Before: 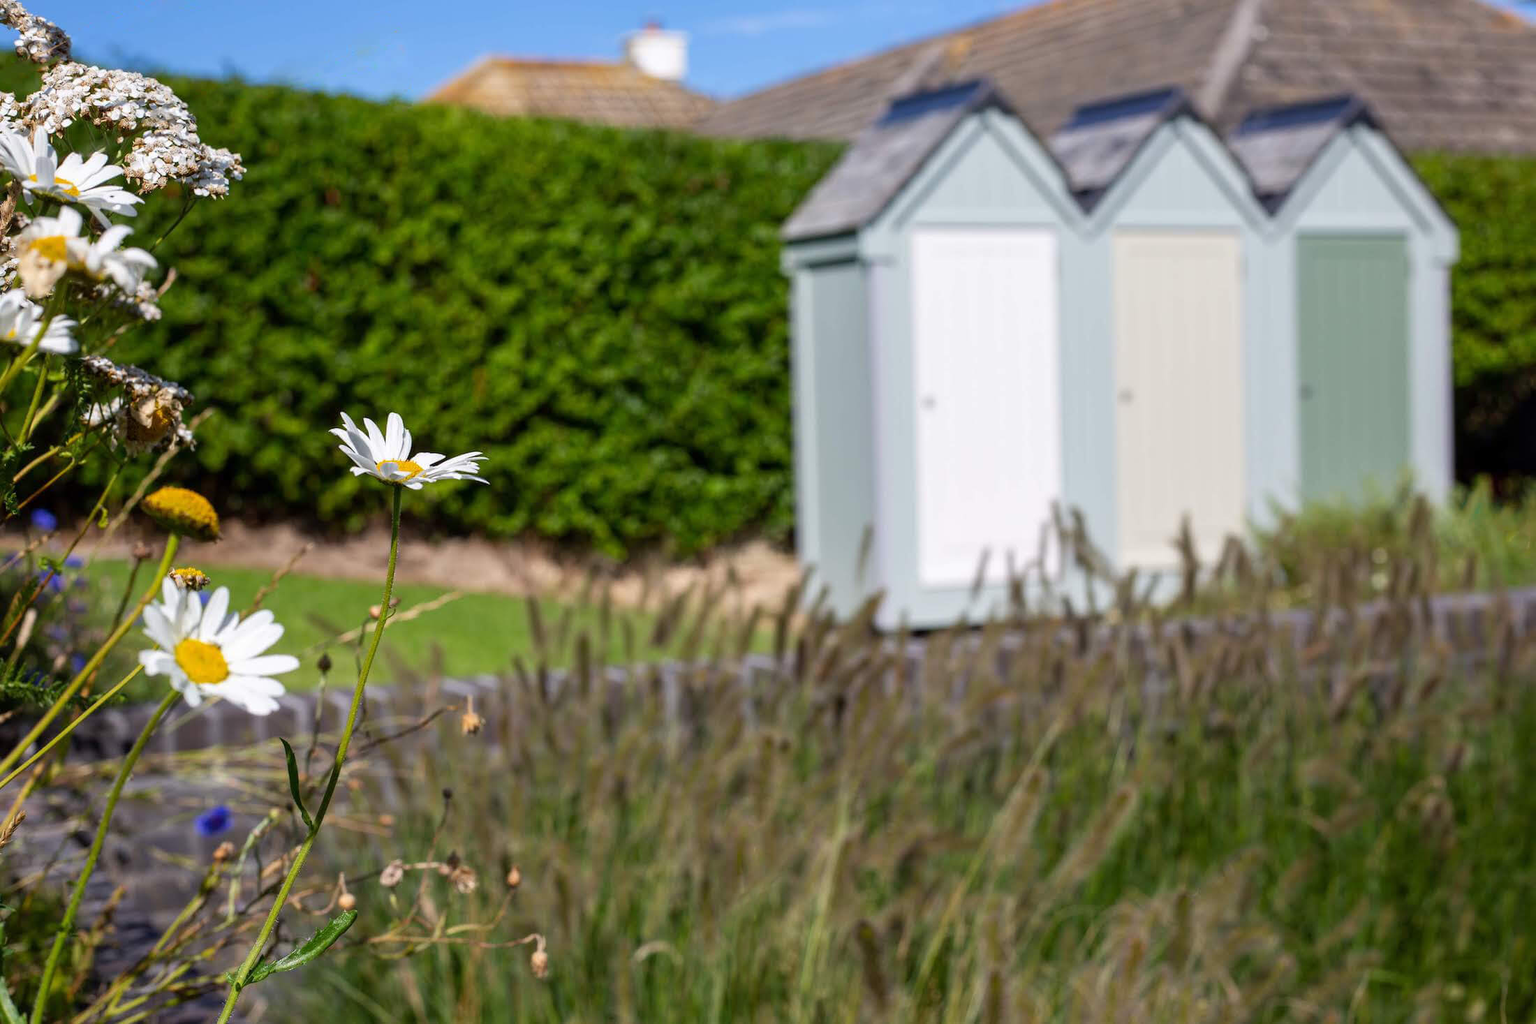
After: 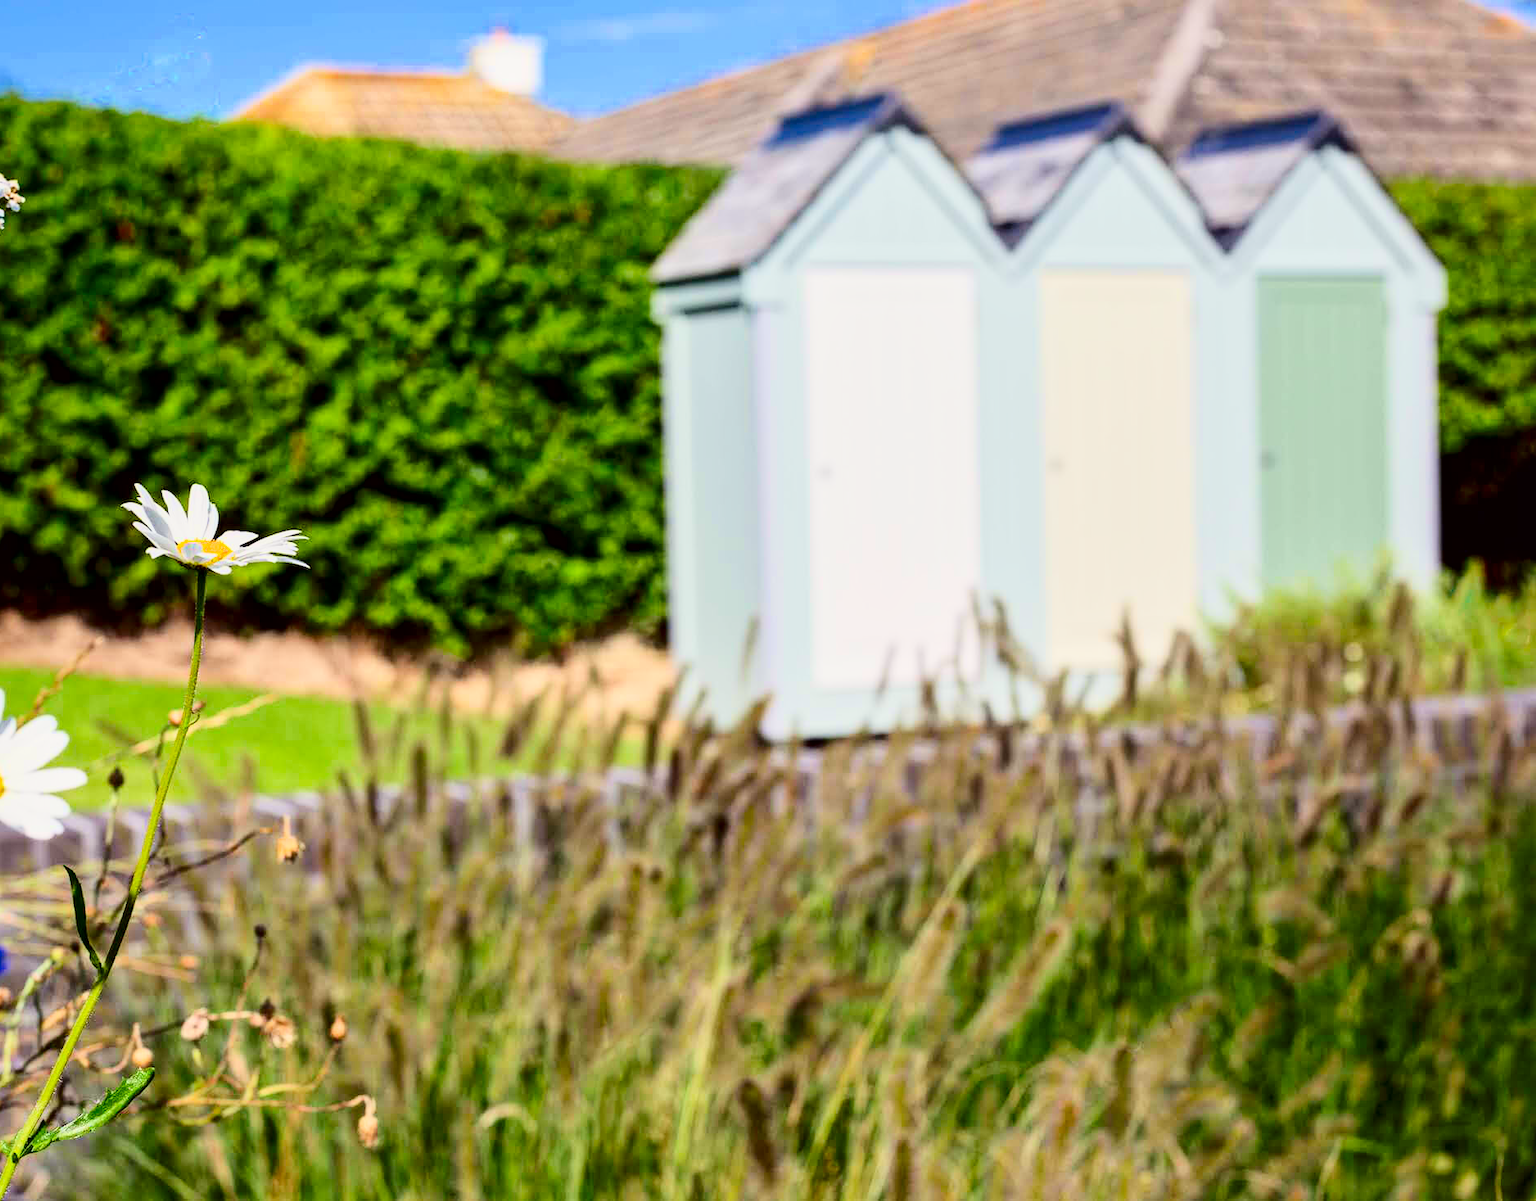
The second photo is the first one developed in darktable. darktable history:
local contrast: mode bilateral grid, contrast 19, coarseness 49, detail 119%, midtone range 0.2
crop and rotate: left 14.685%
contrast brightness saturation: contrast 0.219, brightness -0.191, saturation 0.234
tone equalizer: edges refinement/feathering 500, mask exposure compensation -1.57 EV, preserve details no
exposure: black level correction 0, exposure 1.442 EV, compensate exposure bias true, compensate highlight preservation false
color correction: highlights a* -0.924, highlights b* 4.44, shadows a* 3.51
filmic rgb: black relative exposure -6.94 EV, white relative exposure 5.6 EV, hardness 2.85, color science v6 (2022)
